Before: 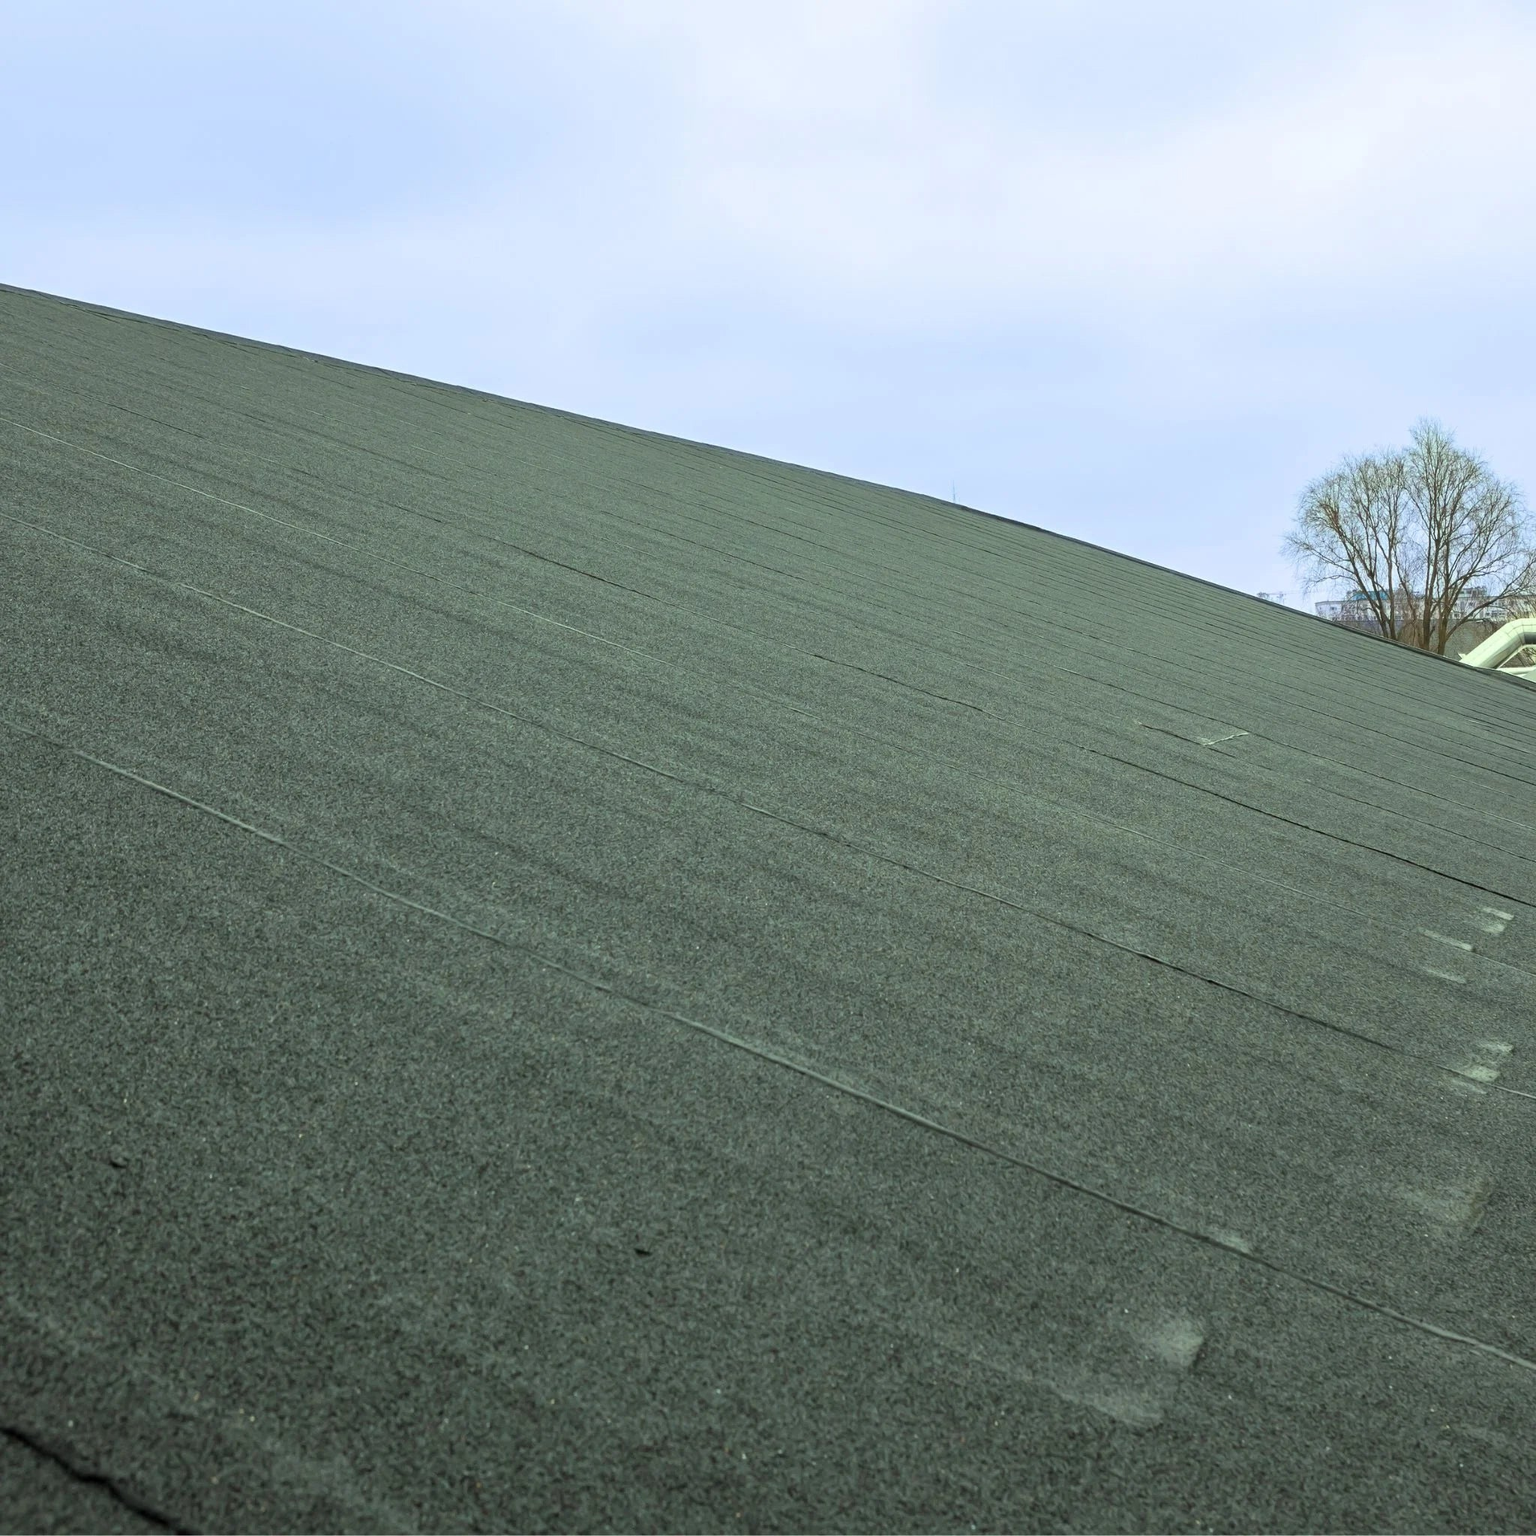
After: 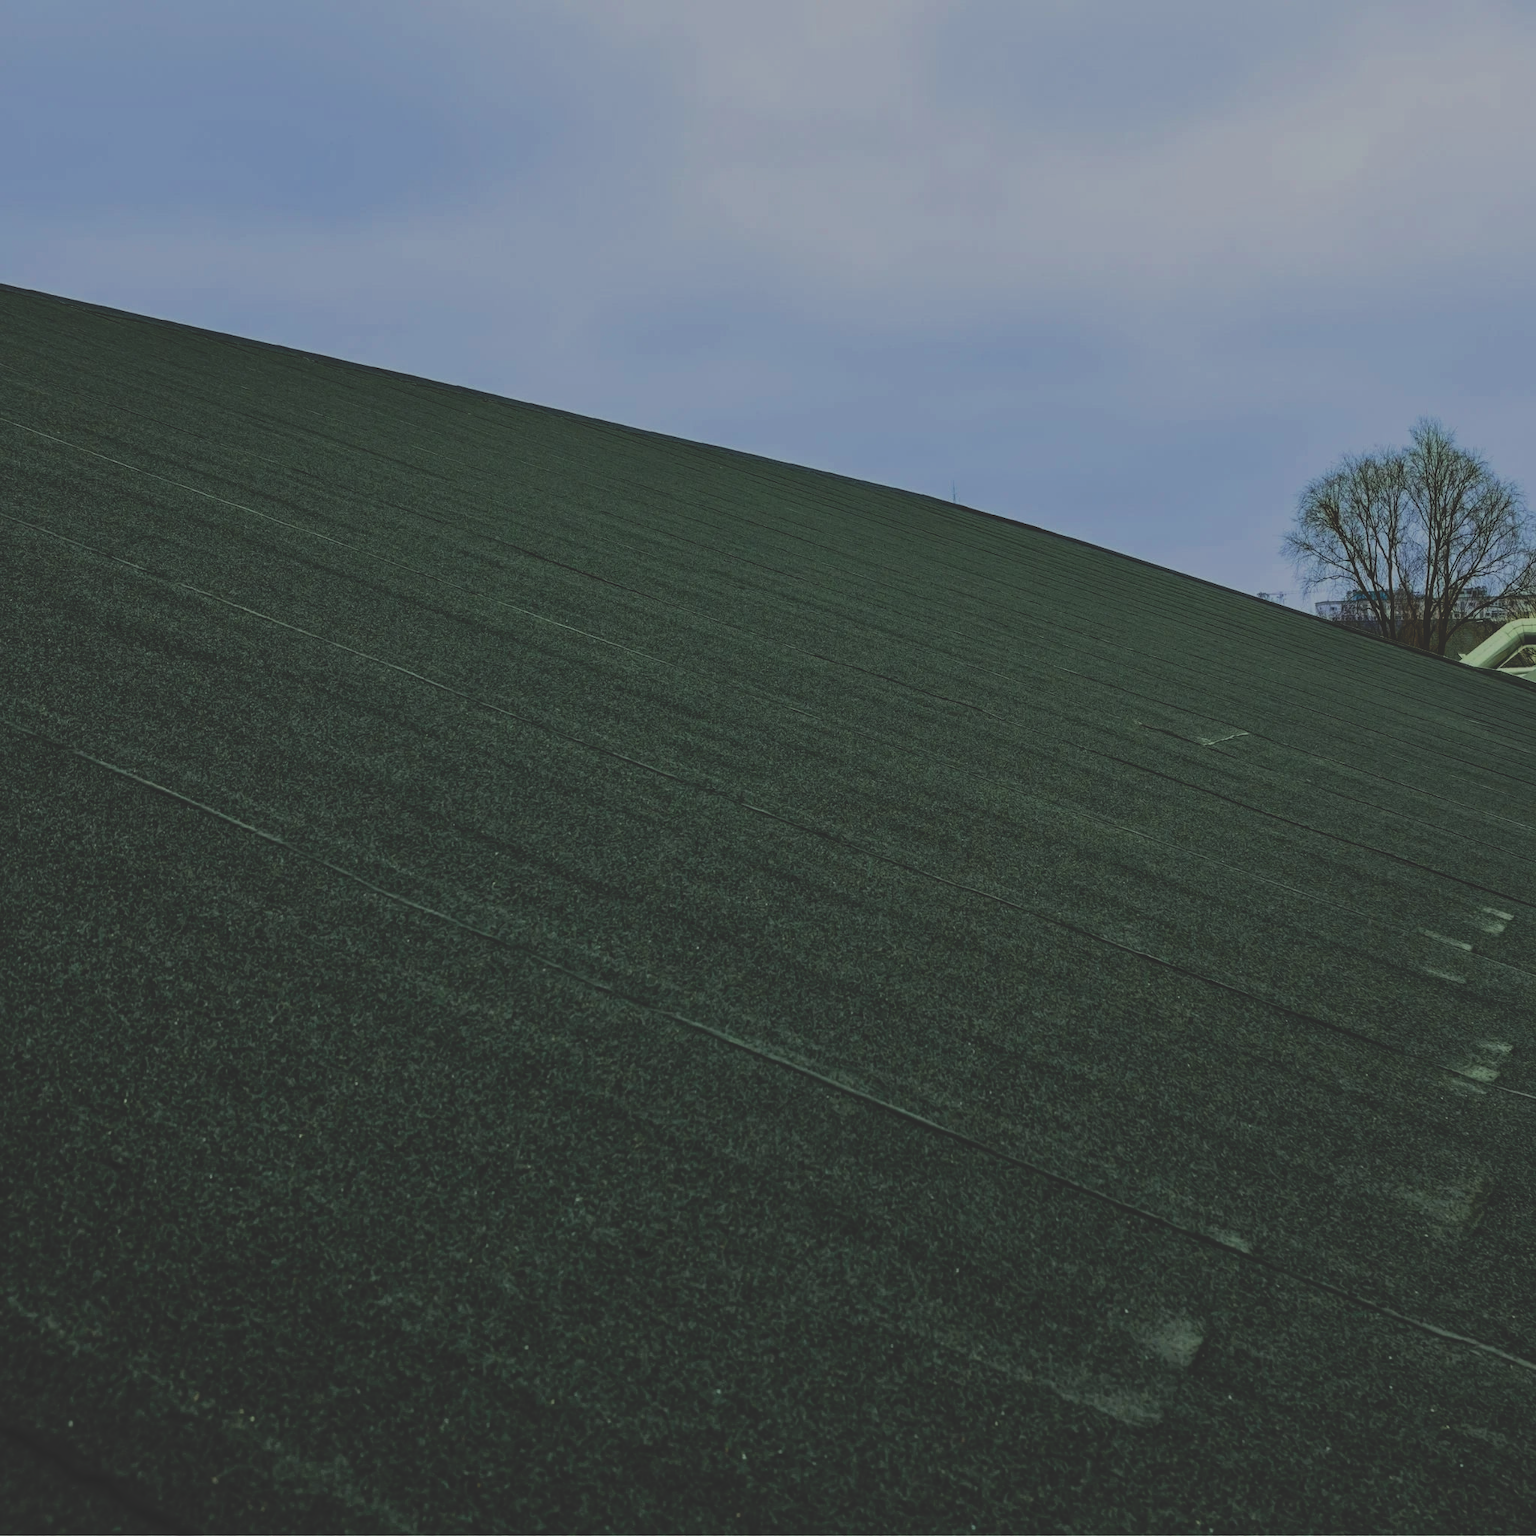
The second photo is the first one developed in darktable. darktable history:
local contrast: detail 109%
tone equalizer: -8 EV -0.022 EV, -7 EV 0.045 EV, -6 EV -0.006 EV, -5 EV 0.005 EV, -4 EV -0.029 EV, -3 EV -0.24 EV, -2 EV -0.689 EV, -1 EV -0.983 EV, +0 EV -0.979 EV
base curve: curves: ch0 [(0, 0.02) (0.083, 0.036) (1, 1)], preserve colors none
